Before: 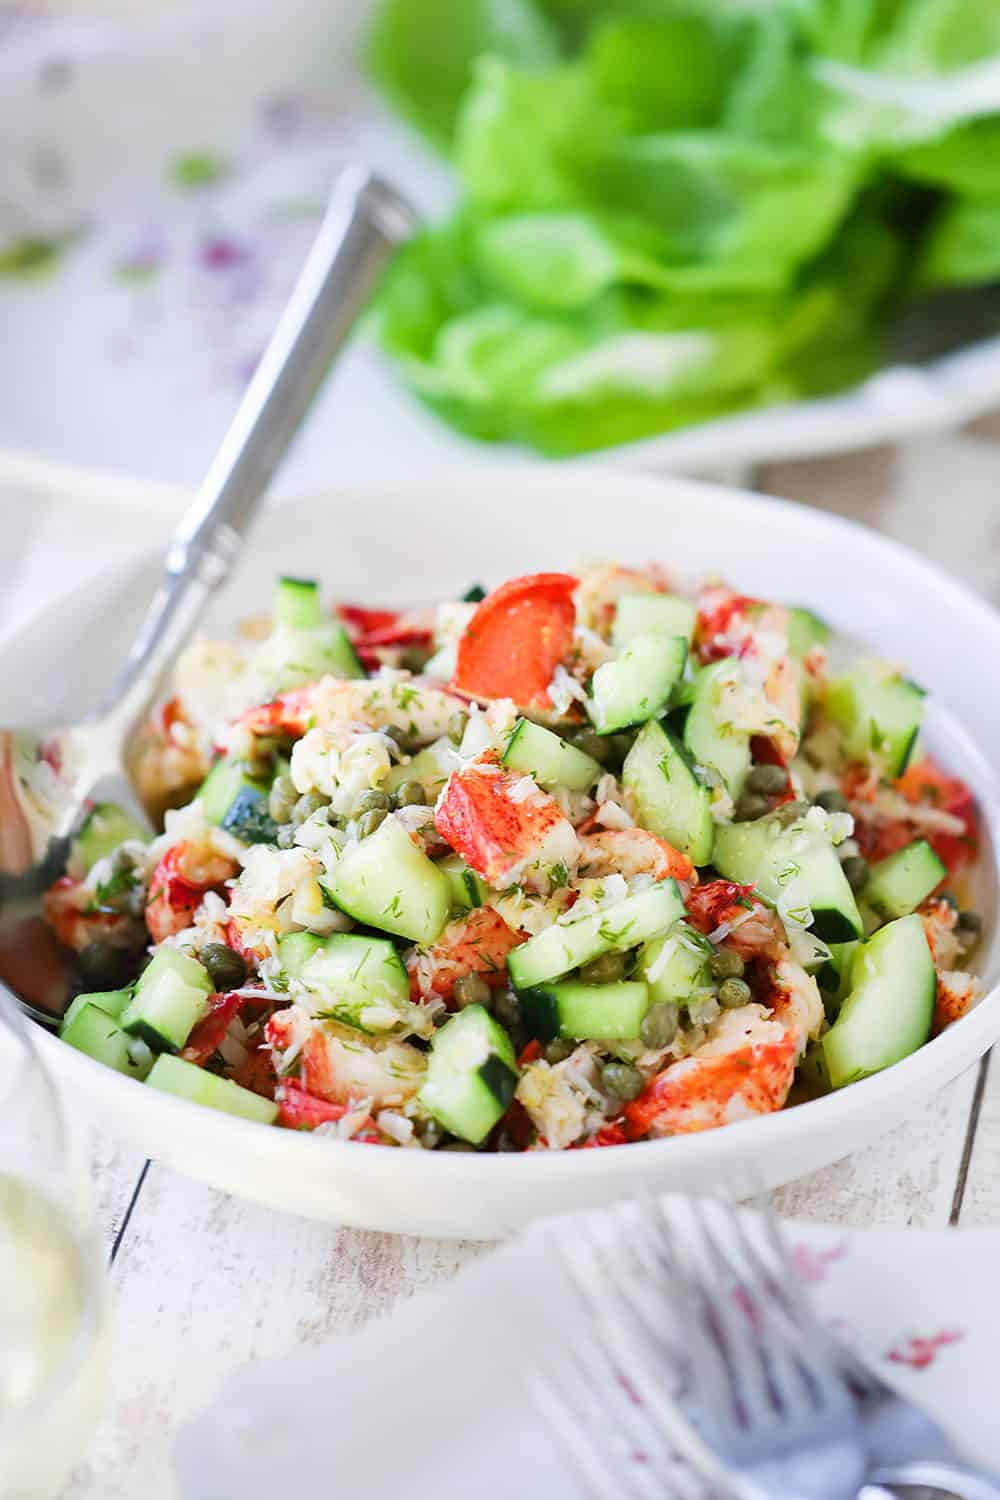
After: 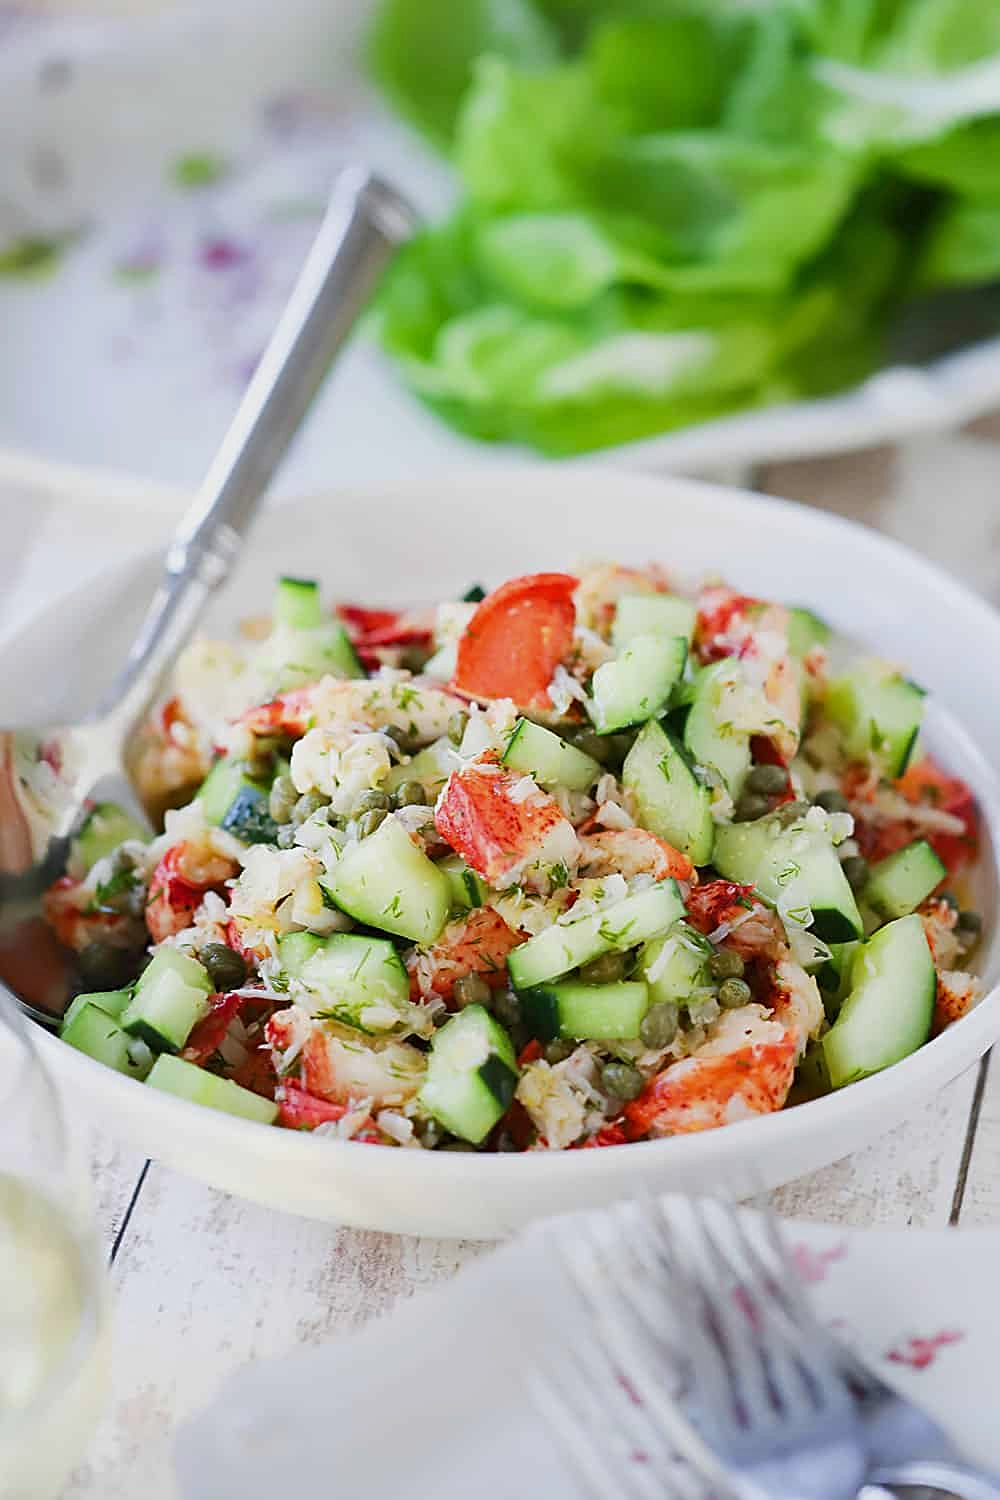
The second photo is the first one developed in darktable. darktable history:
tone curve: color space Lab, independent channels, preserve colors none
sharpen: on, module defaults
tone equalizer: -8 EV 0.23 EV, -7 EV 0.43 EV, -6 EV 0.407 EV, -5 EV 0.218 EV, -3 EV -0.263 EV, -2 EV -0.415 EV, -1 EV -0.435 EV, +0 EV -0.262 EV
